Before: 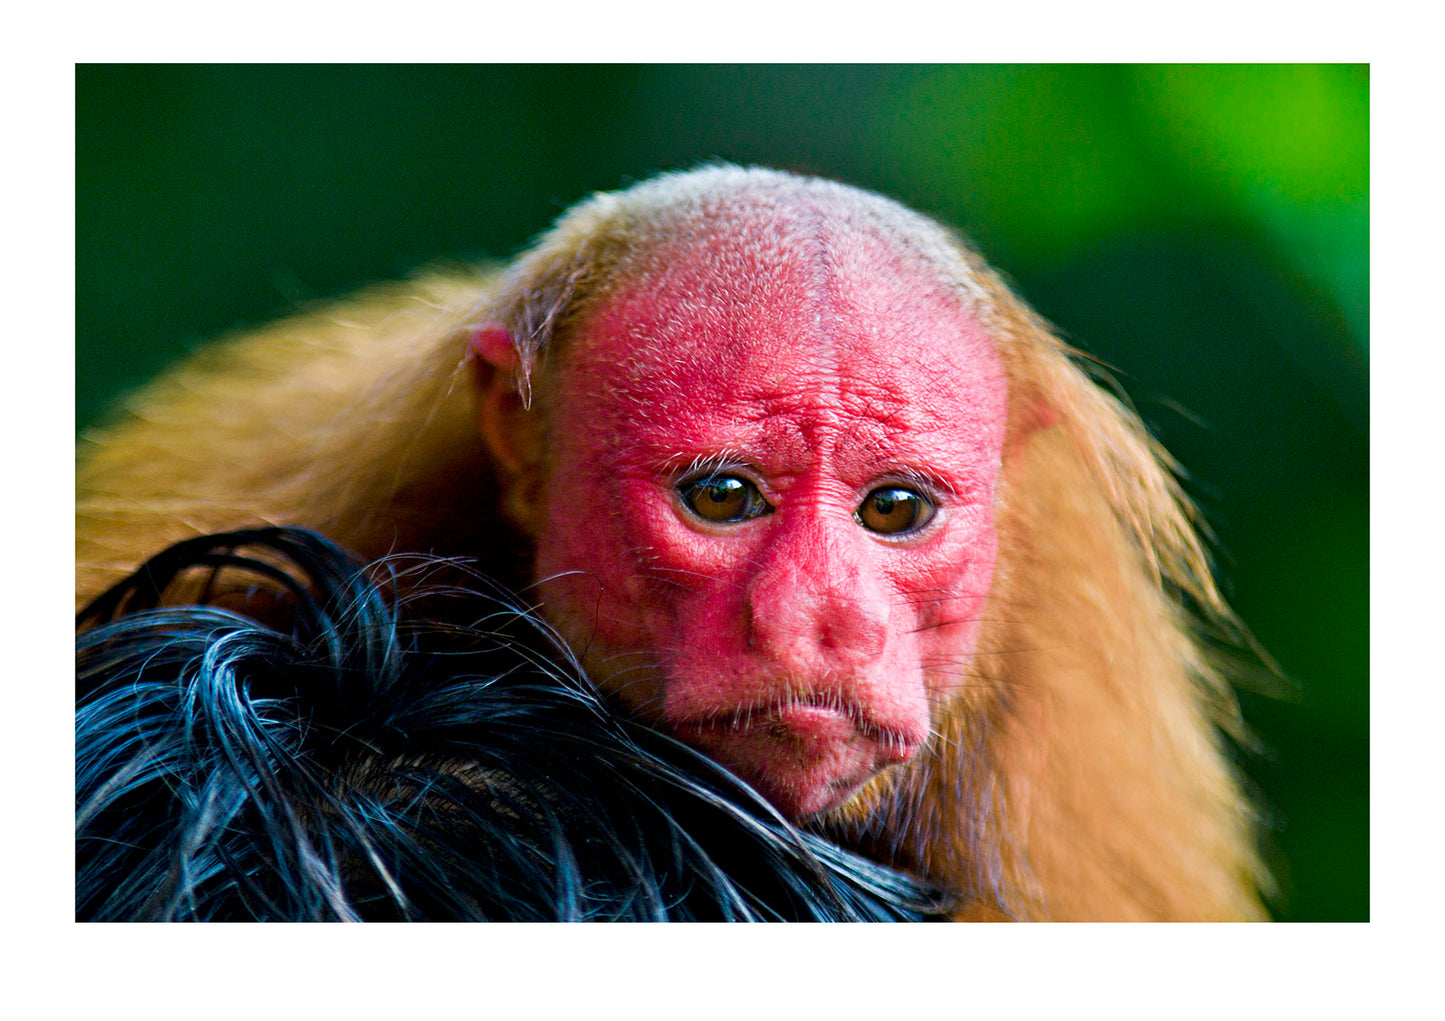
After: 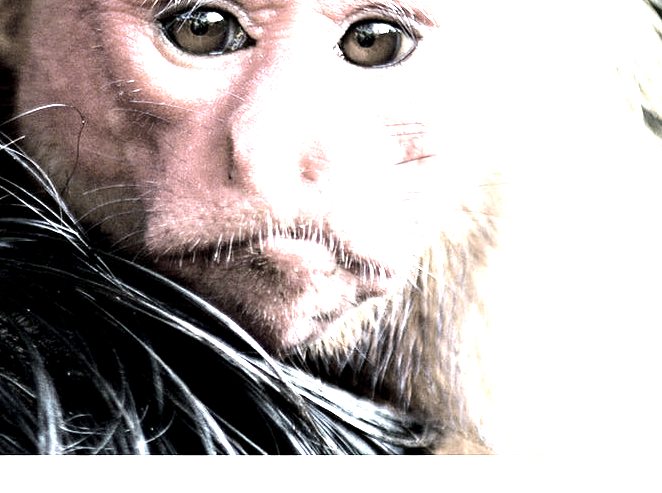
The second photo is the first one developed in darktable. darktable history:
crop: left 35.976%, top 45.819%, right 18.162%, bottom 5.807%
tone equalizer: -8 EV -0.75 EV, -7 EV -0.7 EV, -6 EV -0.6 EV, -5 EV -0.4 EV, -3 EV 0.4 EV, -2 EV 0.6 EV, -1 EV 0.7 EV, +0 EV 0.75 EV, edges refinement/feathering 500, mask exposure compensation -1.57 EV, preserve details no
exposure: black level correction 0.001, exposure 1.84 EV, compensate highlight preservation false
color correction: saturation 0.2
